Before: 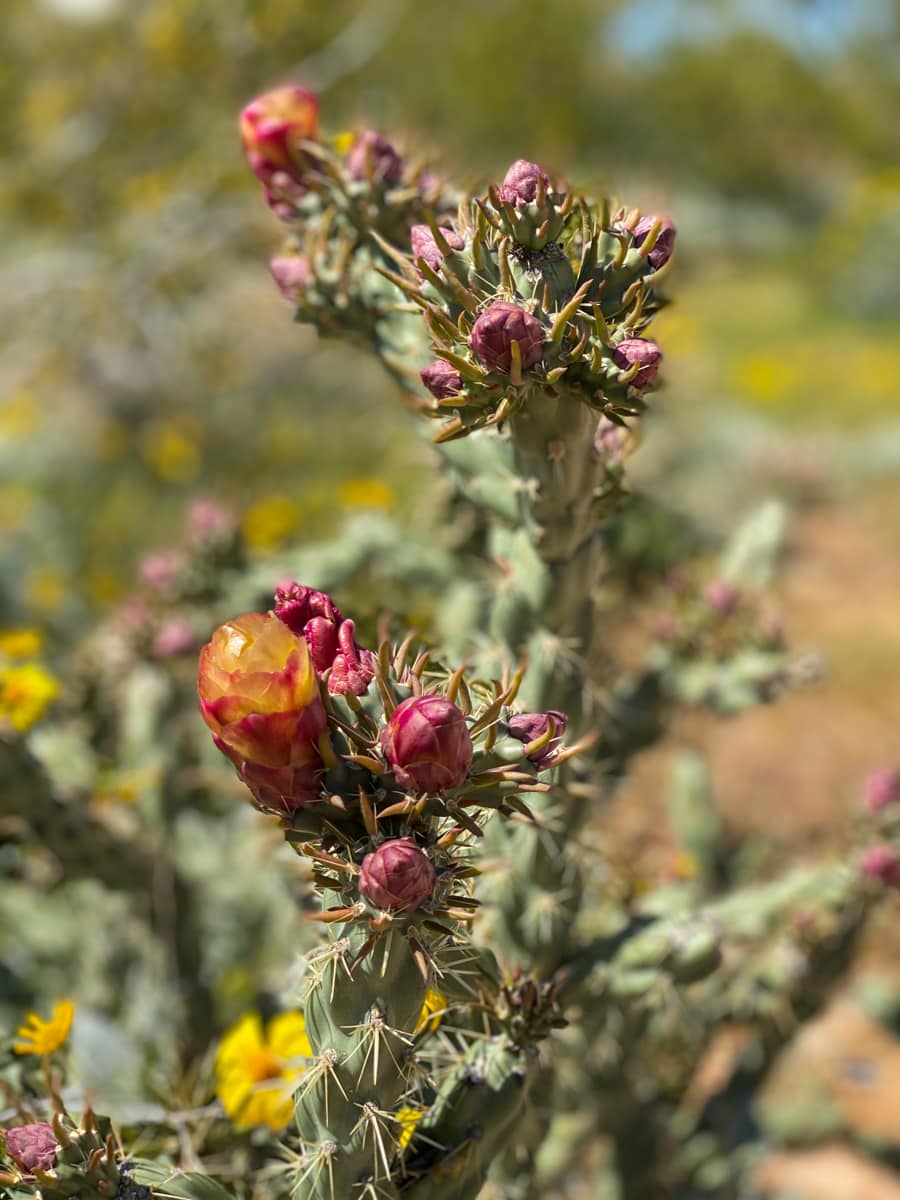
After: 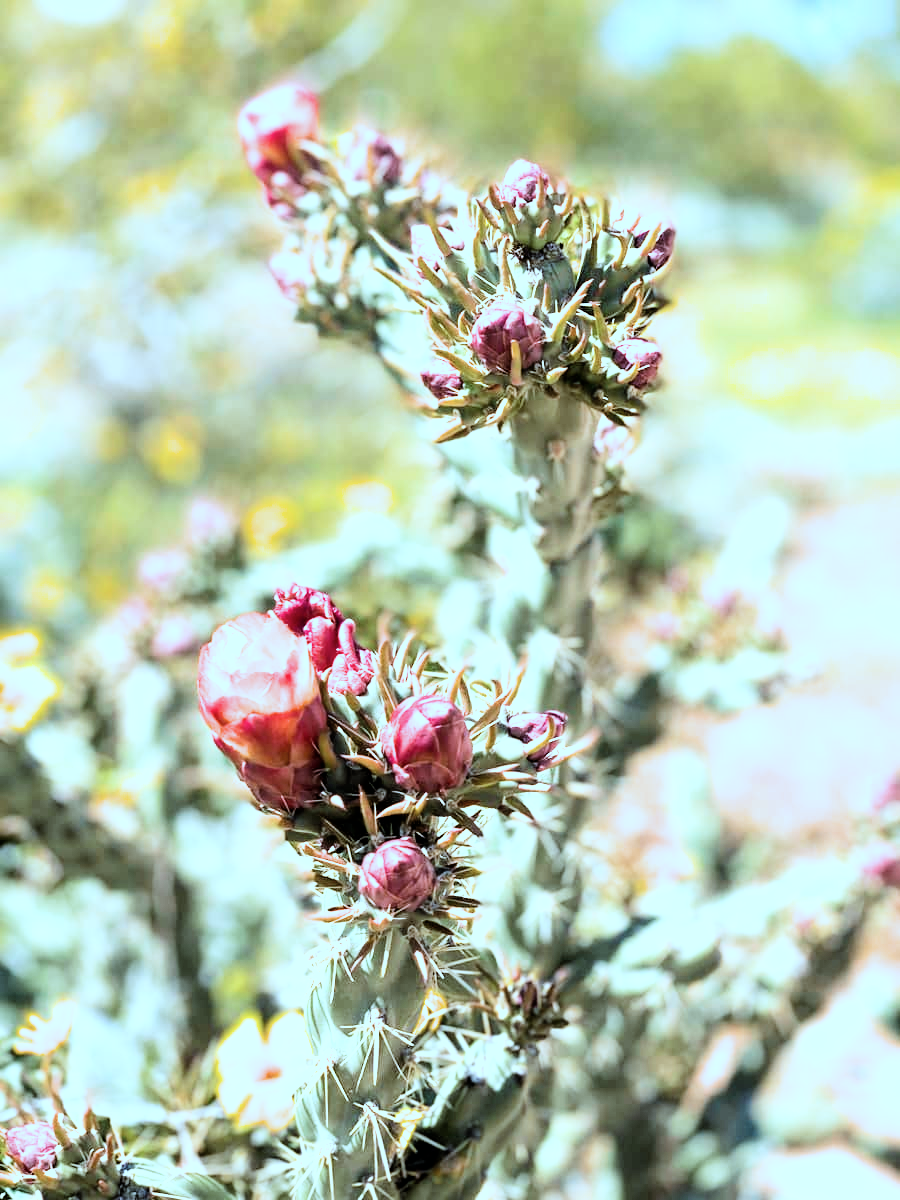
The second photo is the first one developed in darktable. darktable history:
filmic rgb: black relative exposure -5.08 EV, white relative exposure 3.52 EV, hardness 3.18, contrast 1.411, highlights saturation mix -48.52%
color correction: highlights a* -9.16, highlights b* -23.39
exposure: black level correction 0.001, exposure 1.729 EV, compensate highlight preservation false
